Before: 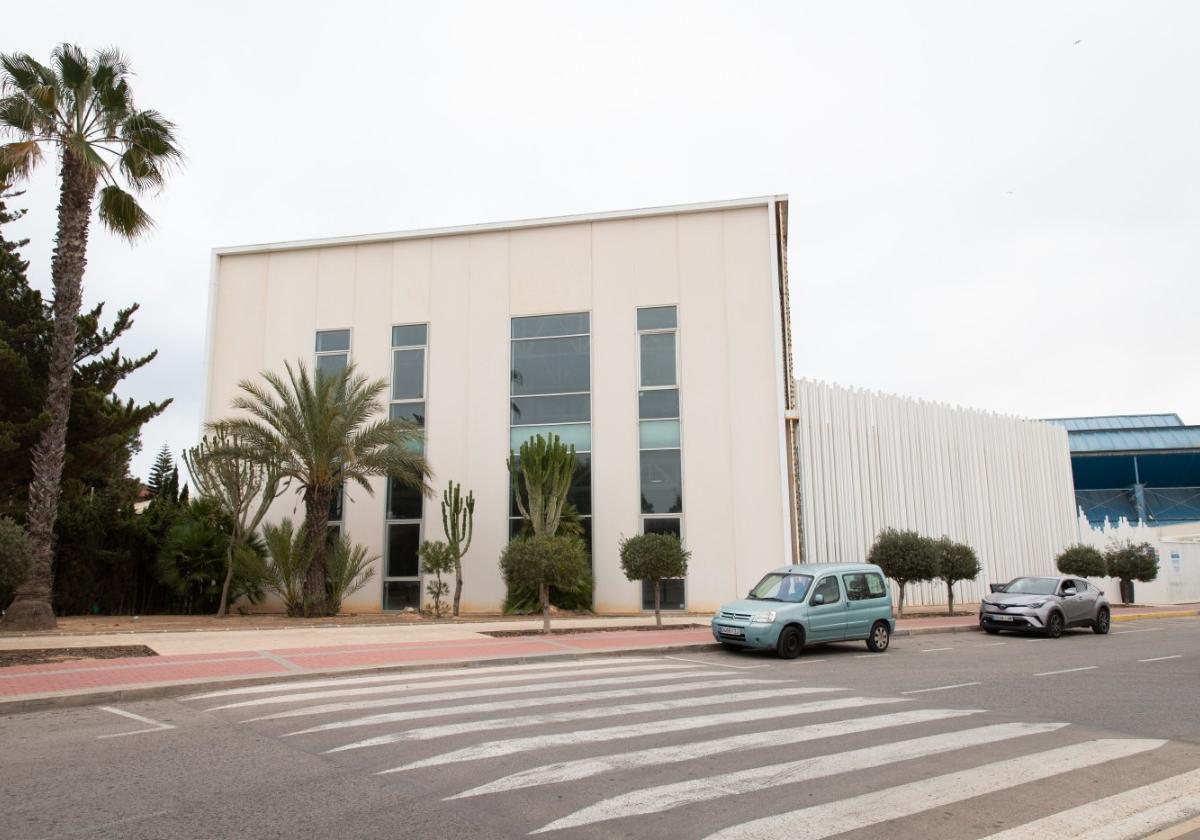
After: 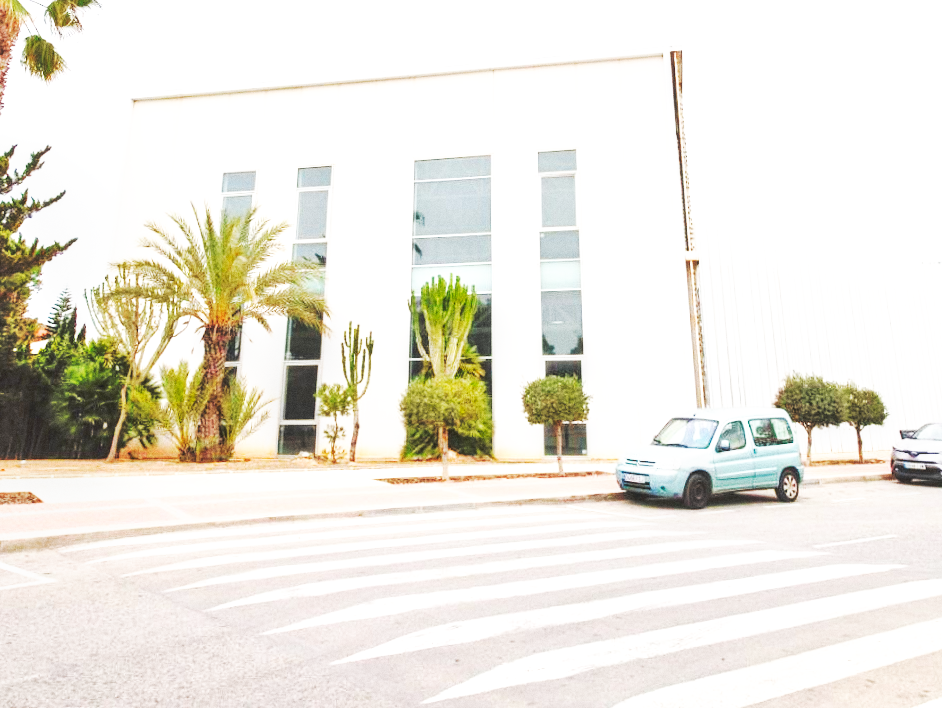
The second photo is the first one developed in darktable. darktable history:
exposure: black level correction 0, exposure 0.2 EV, compensate exposure bias true, compensate highlight preservation false
local contrast: on, module defaults
crop and rotate: left 4.842%, top 15.51%, right 10.668%
rotate and perspective: rotation 0.215°, lens shift (vertical) -0.139, crop left 0.069, crop right 0.939, crop top 0.002, crop bottom 0.996
grain: coarseness 0.09 ISO
tone equalizer: -8 EV 2 EV, -7 EV 2 EV, -6 EV 2 EV, -5 EV 2 EV, -4 EV 2 EV, -3 EV 1.5 EV, -2 EV 1 EV, -1 EV 0.5 EV
base curve: curves: ch0 [(0, 0.015) (0.085, 0.116) (0.134, 0.298) (0.19, 0.545) (0.296, 0.764) (0.599, 0.982) (1, 1)], preserve colors none
